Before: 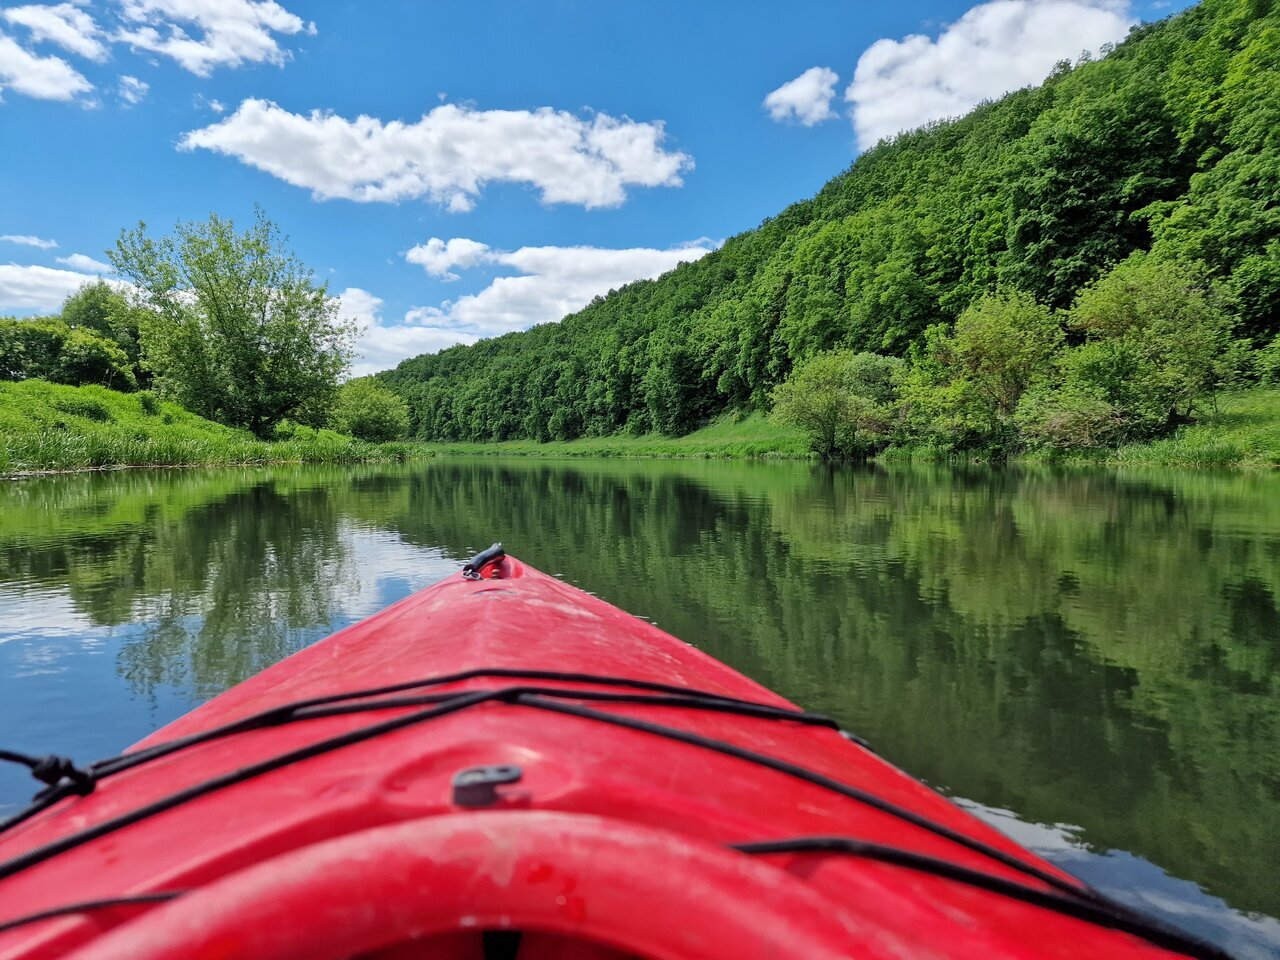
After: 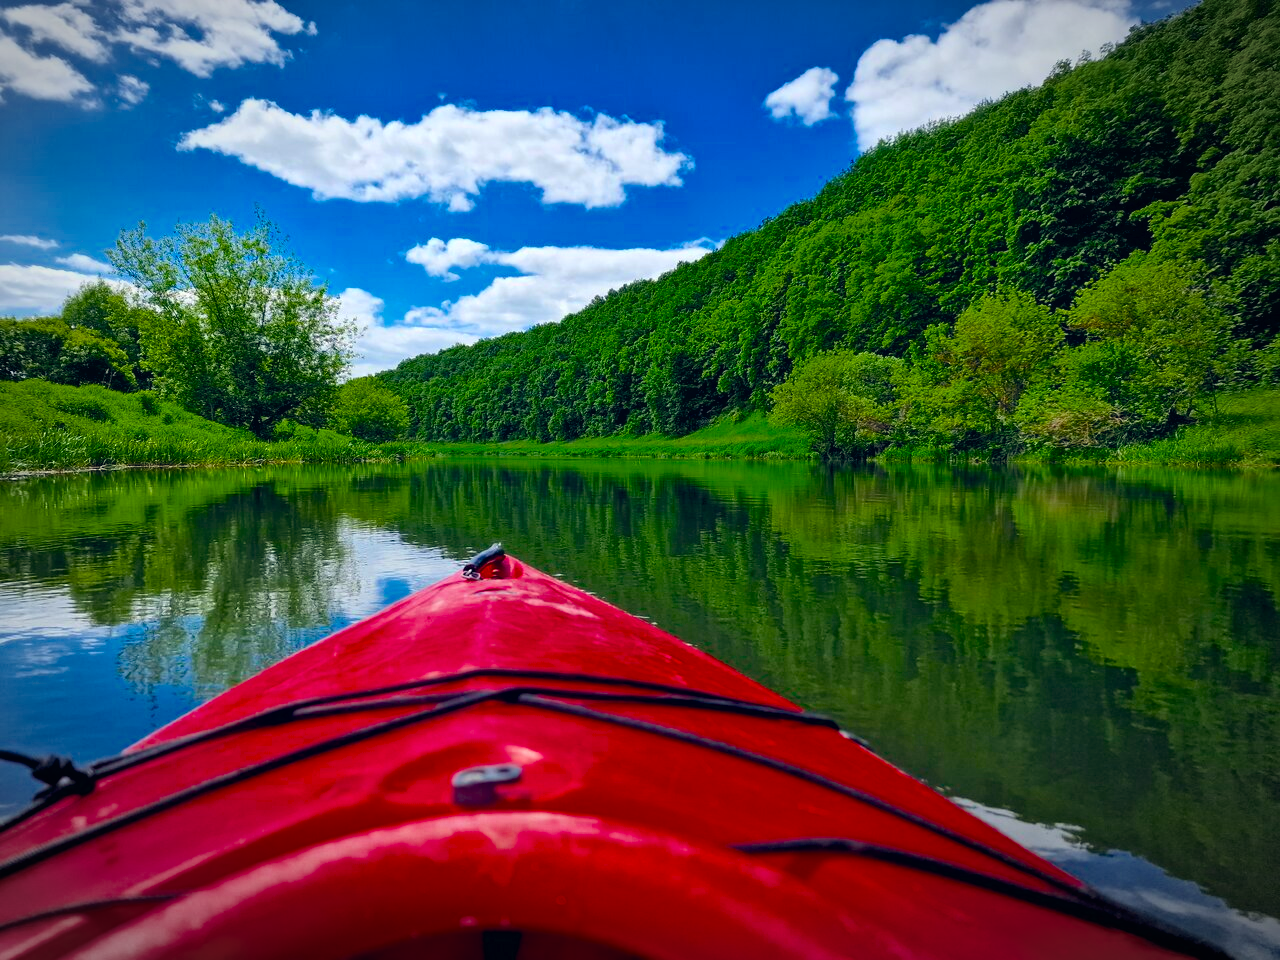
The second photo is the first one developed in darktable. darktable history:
color balance rgb: global offset › chroma 0.103%, global offset › hue 249.86°, perceptual saturation grading › global saturation 35.603%, global vibrance 16.328%, saturation formula JzAzBz (2021)
vignetting: automatic ratio true
contrast brightness saturation: contrast 0.079, saturation 0.196
